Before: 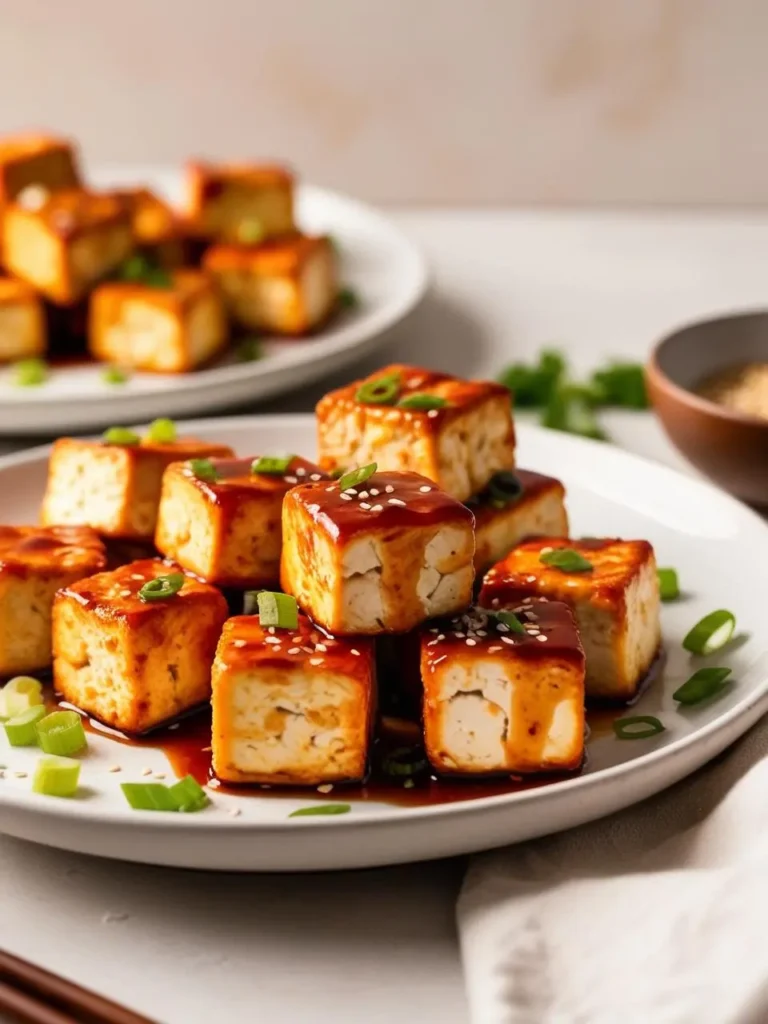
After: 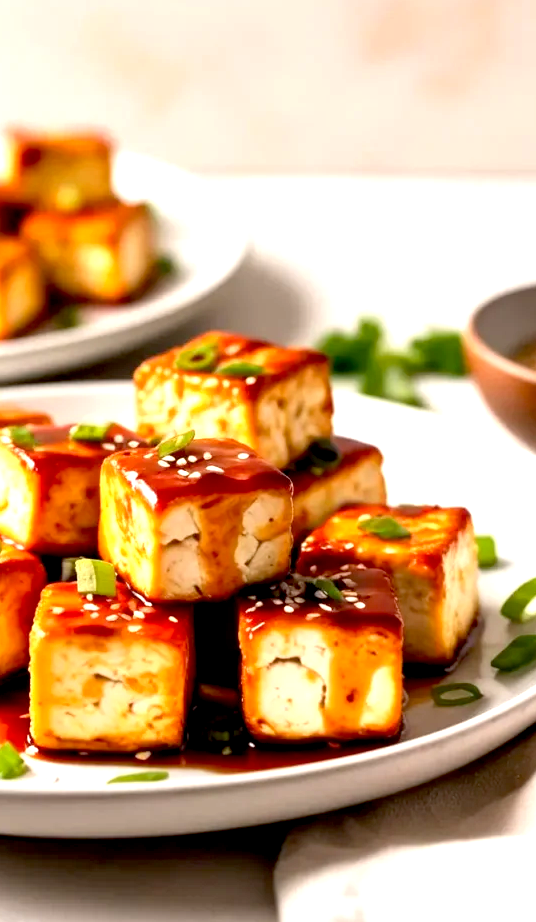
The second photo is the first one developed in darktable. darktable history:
crop and rotate: left 23.772%, top 3.234%, right 6.429%, bottom 6.692%
exposure: black level correction 0.008, exposure 0.985 EV, compensate highlight preservation false
